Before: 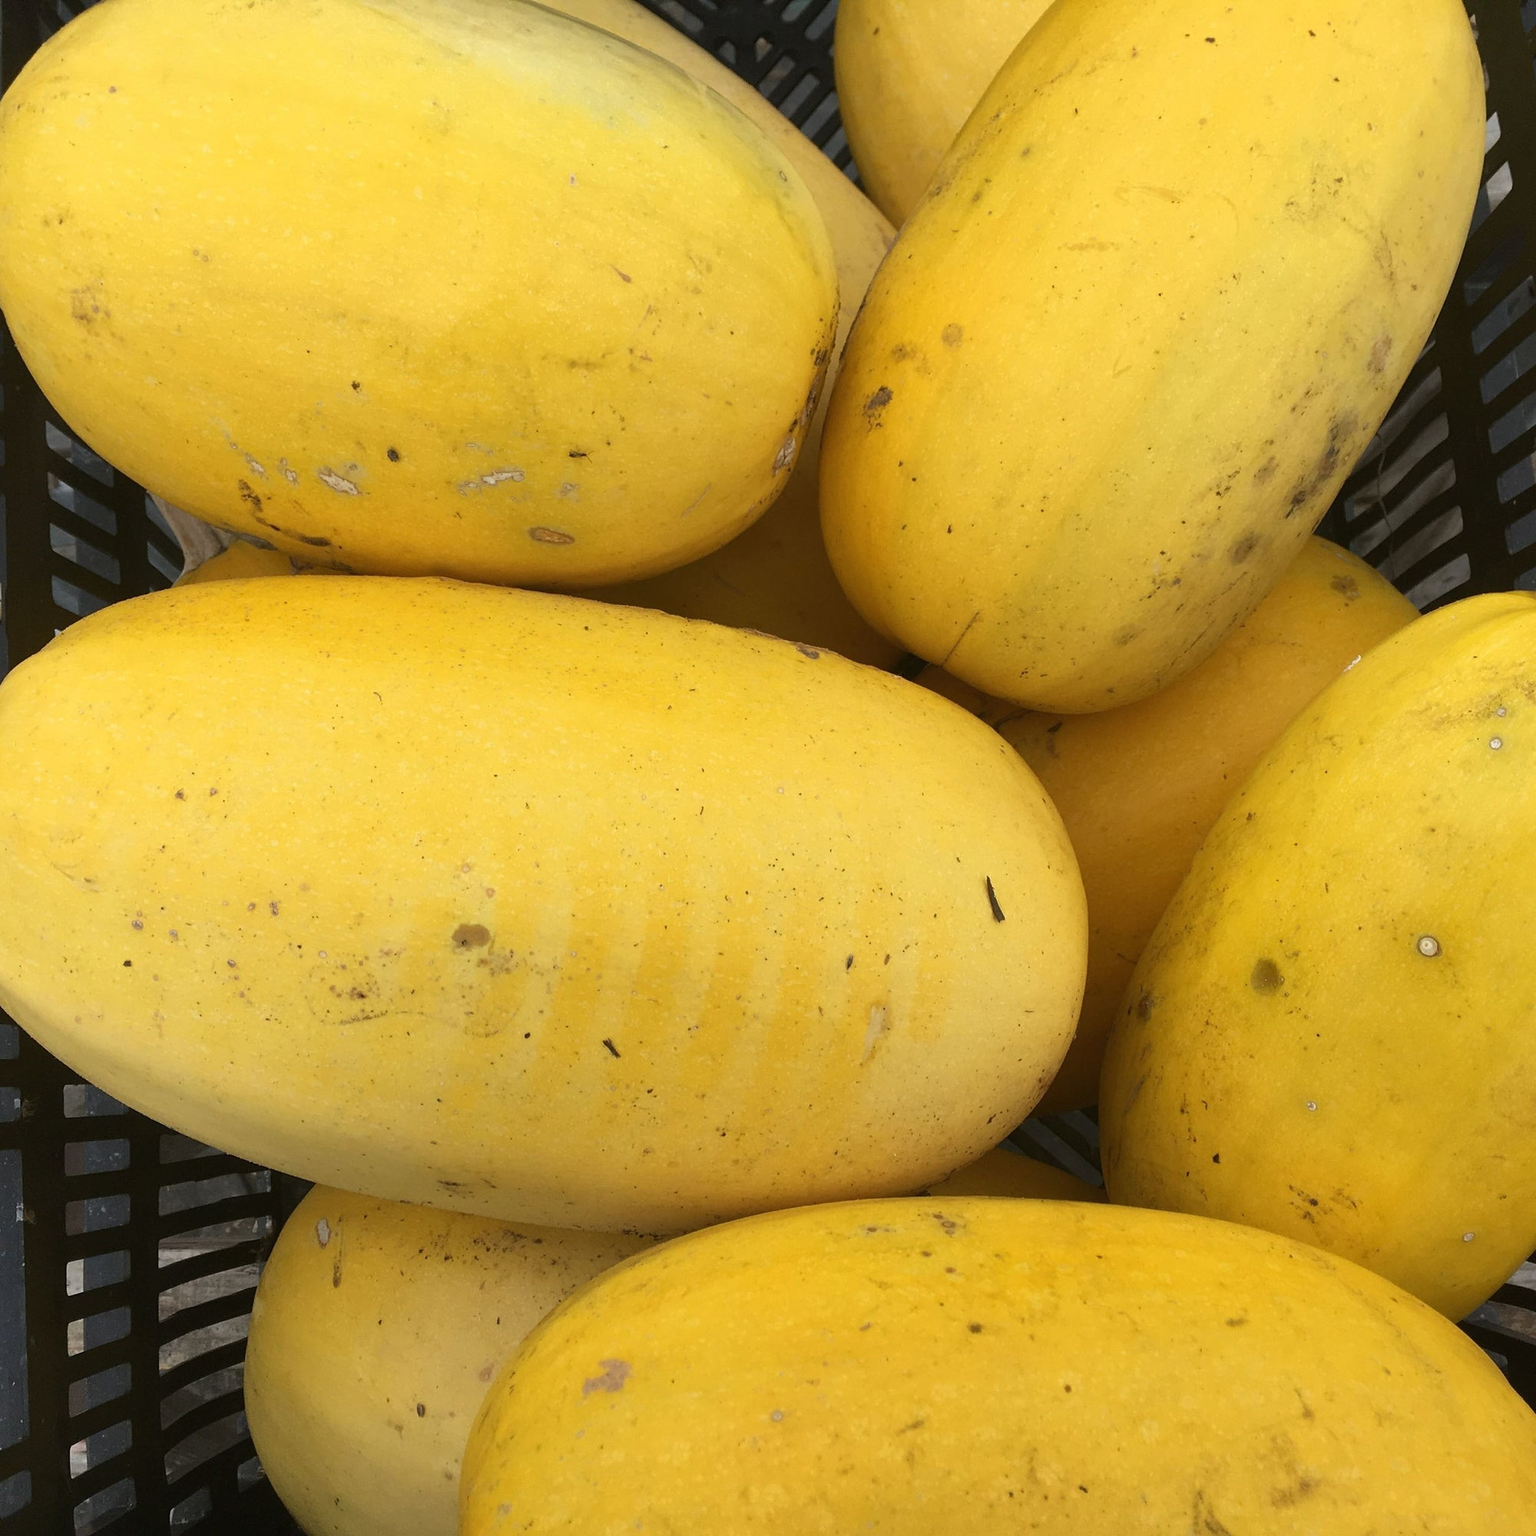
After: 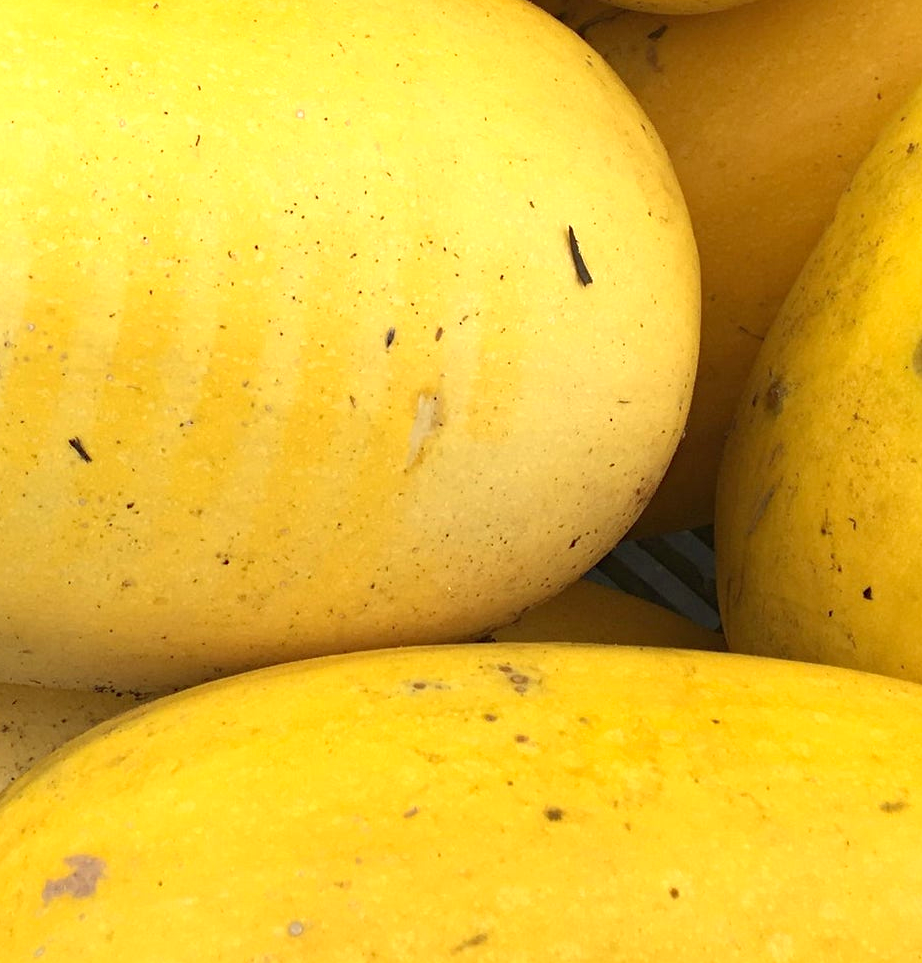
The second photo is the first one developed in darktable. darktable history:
crop: left 35.806%, top 45.784%, right 18.071%, bottom 6.047%
haze removal: compatibility mode true, adaptive false
exposure: exposure 0.572 EV, compensate highlight preservation false
